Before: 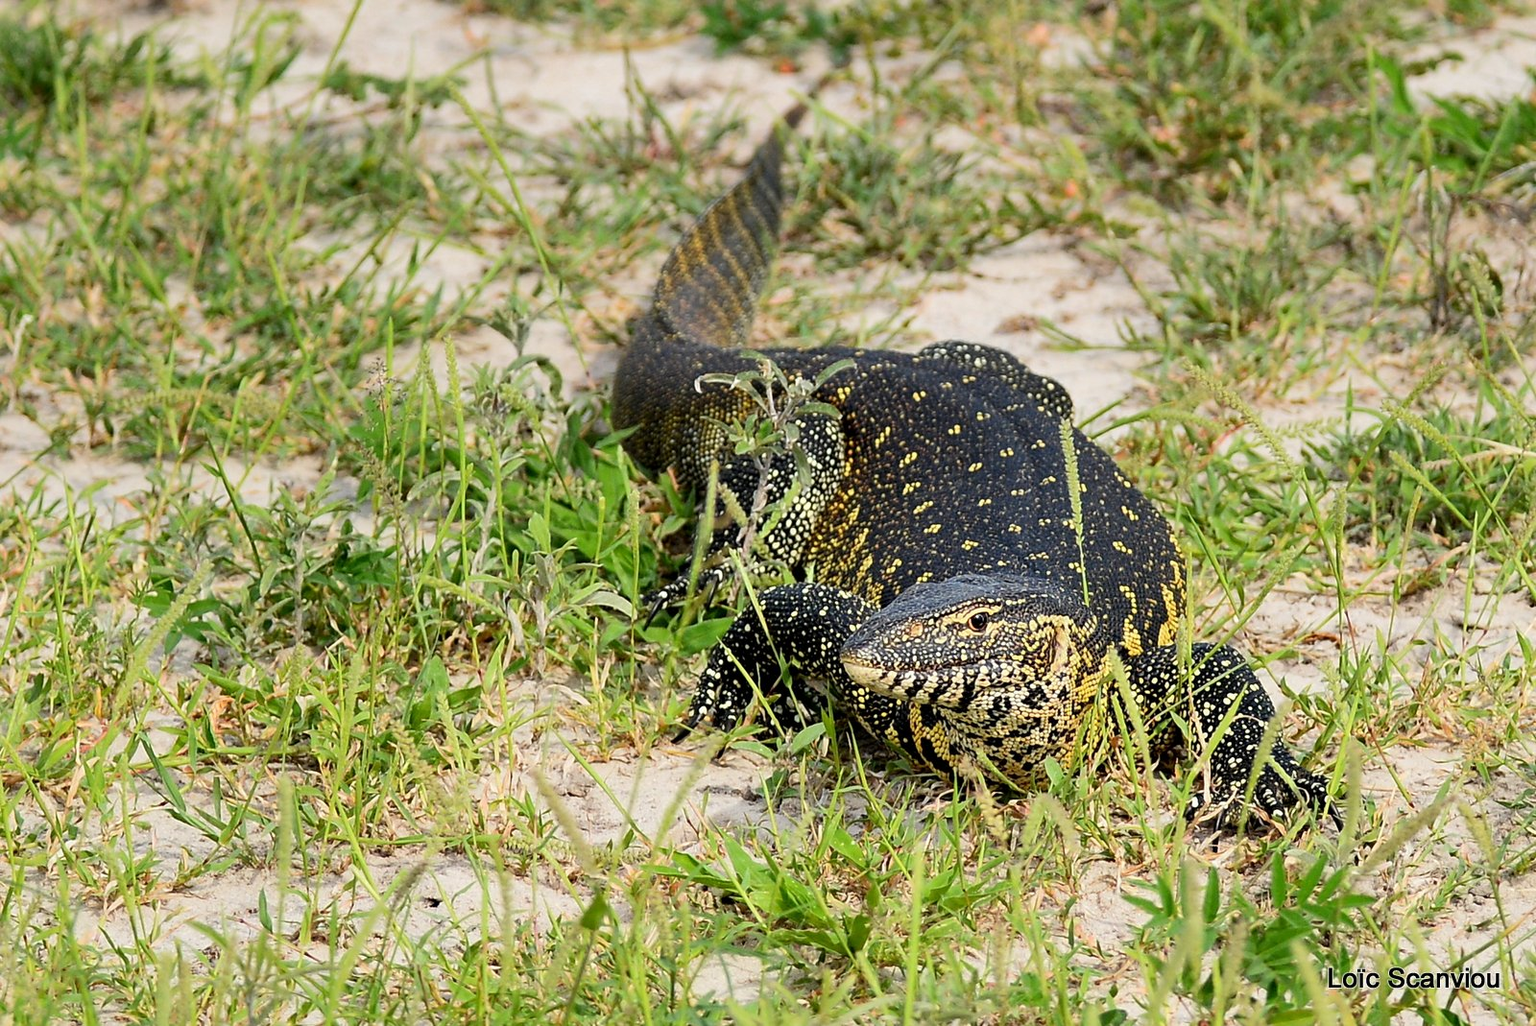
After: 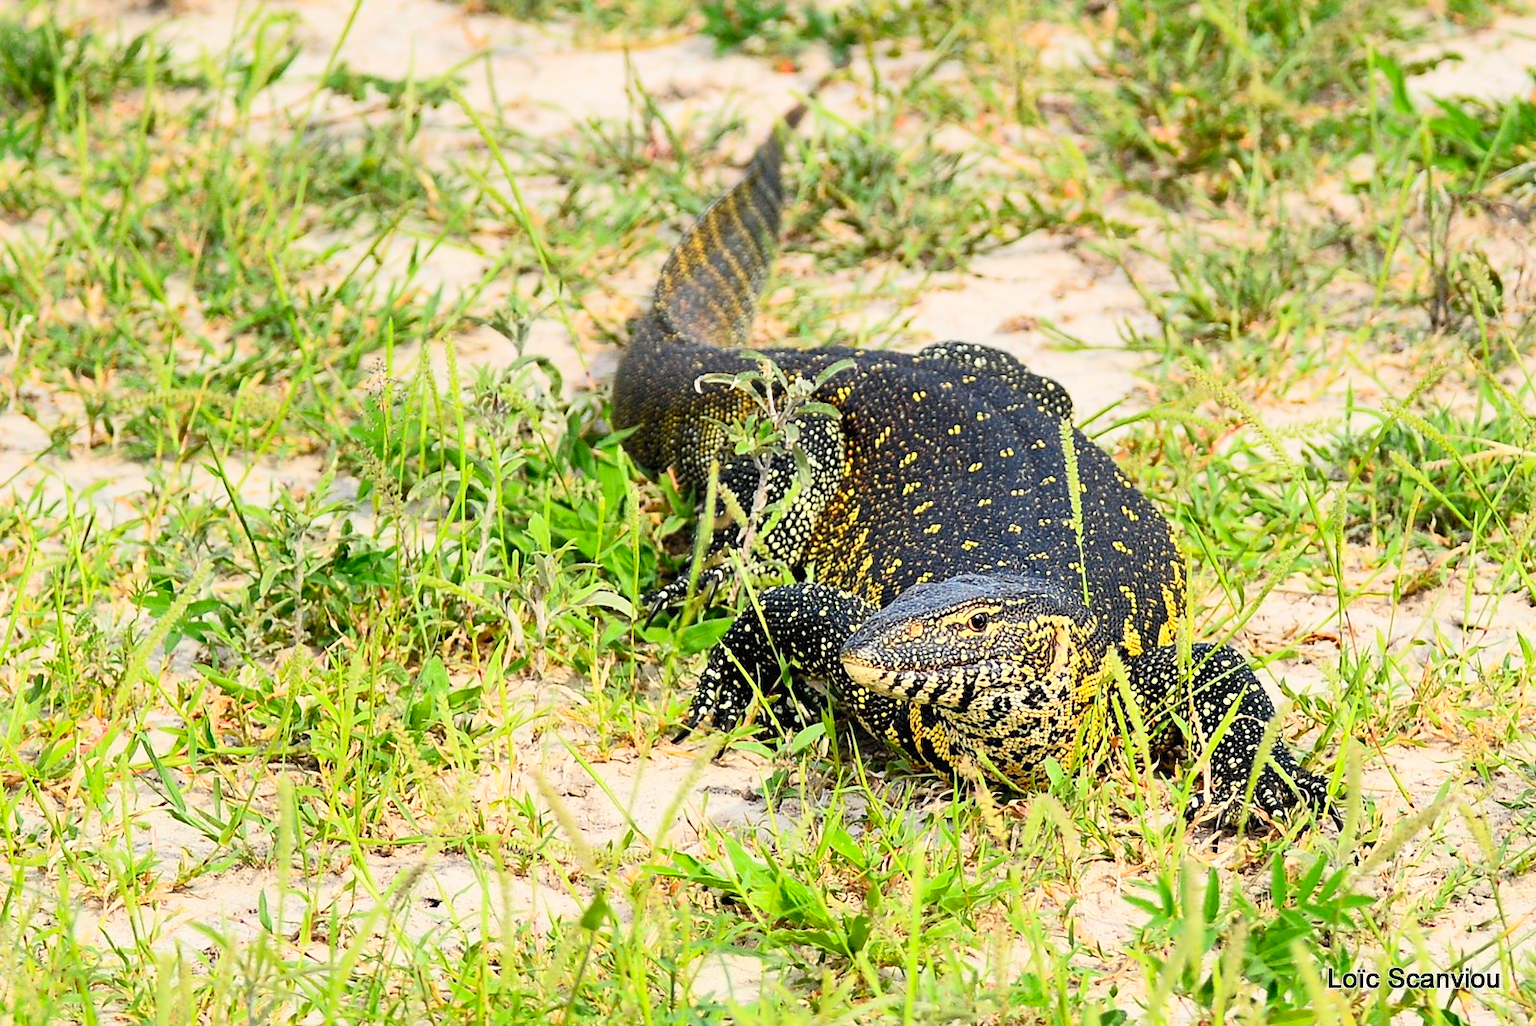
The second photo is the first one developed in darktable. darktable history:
contrast brightness saturation: contrast 0.239, brightness 0.264, saturation 0.387
